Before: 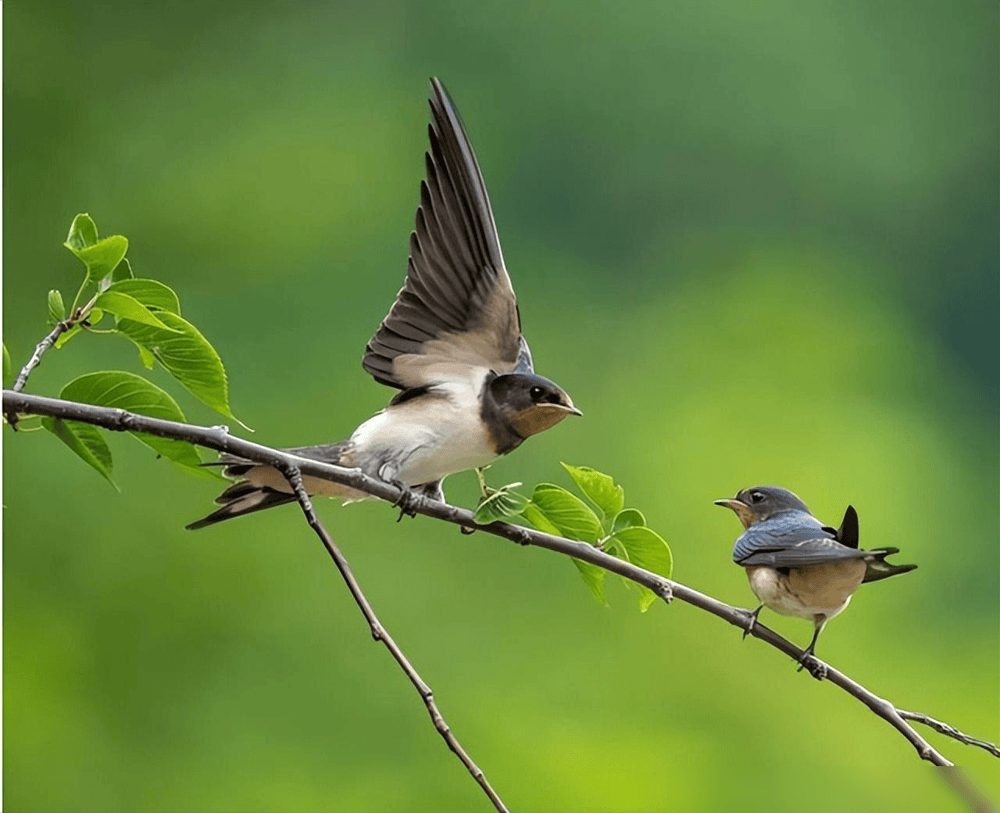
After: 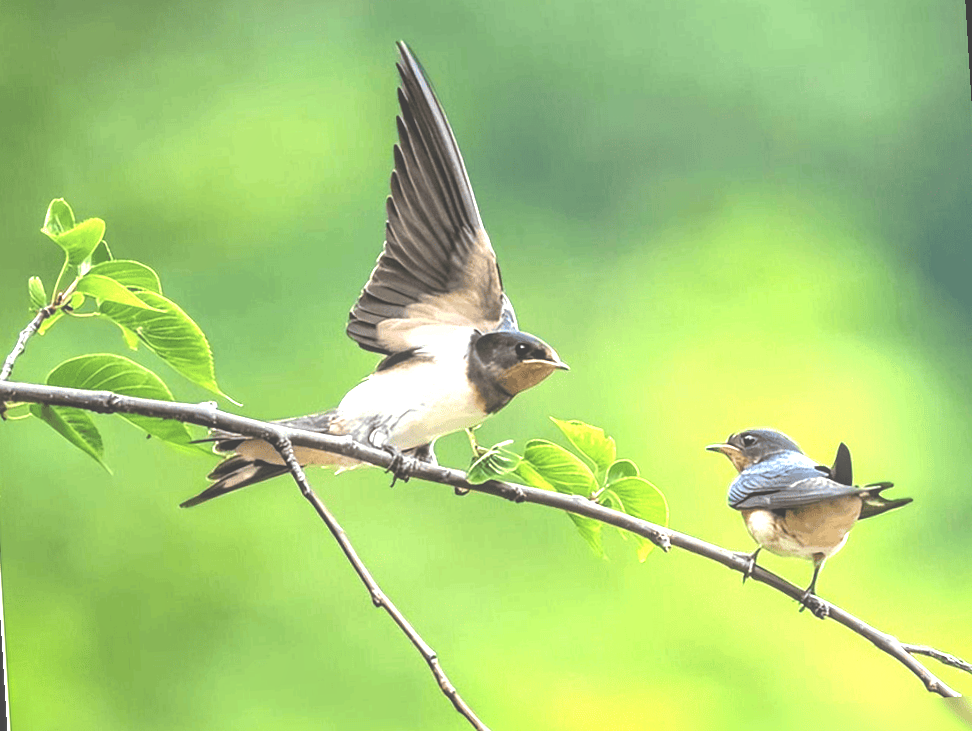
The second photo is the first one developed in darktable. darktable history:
exposure: black level correction -0.023, exposure 1.397 EV, compensate highlight preservation false
local contrast: on, module defaults
rotate and perspective: rotation -3.52°, crop left 0.036, crop right 0.964, crop top 0.081, crop bottom 0.919
